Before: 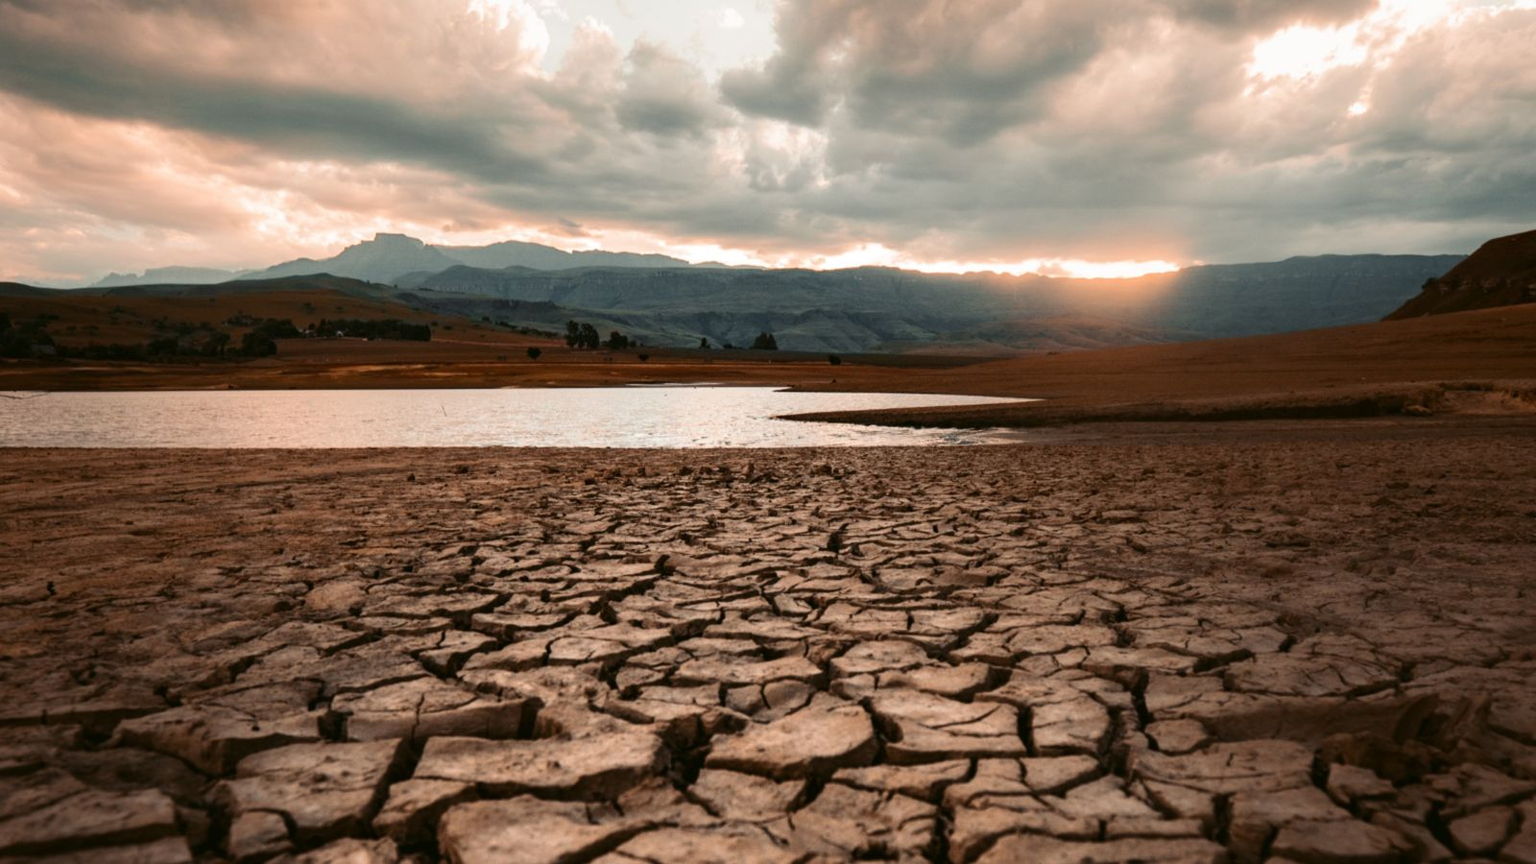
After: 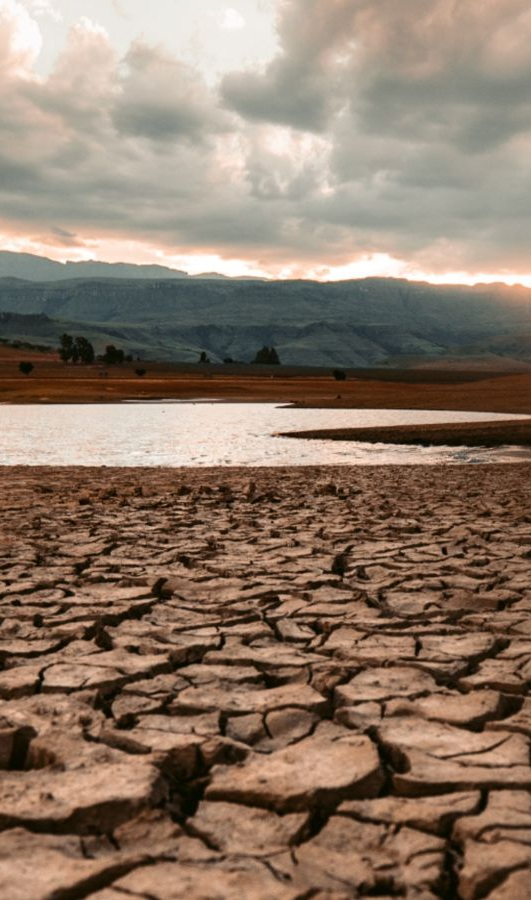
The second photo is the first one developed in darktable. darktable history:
crop: left 33.155%, right 33.624%
